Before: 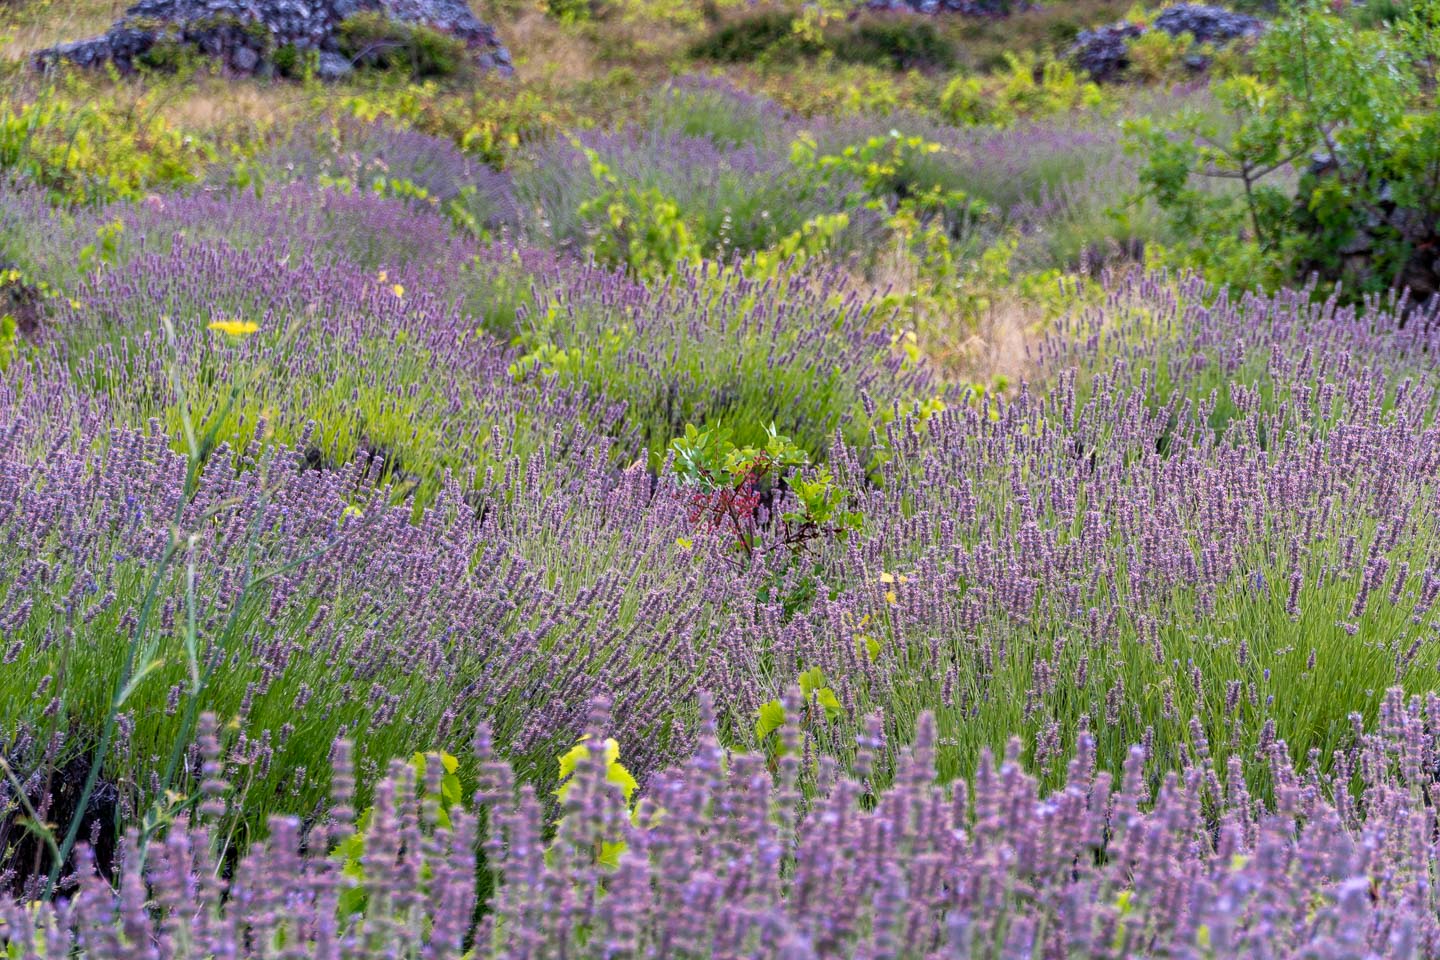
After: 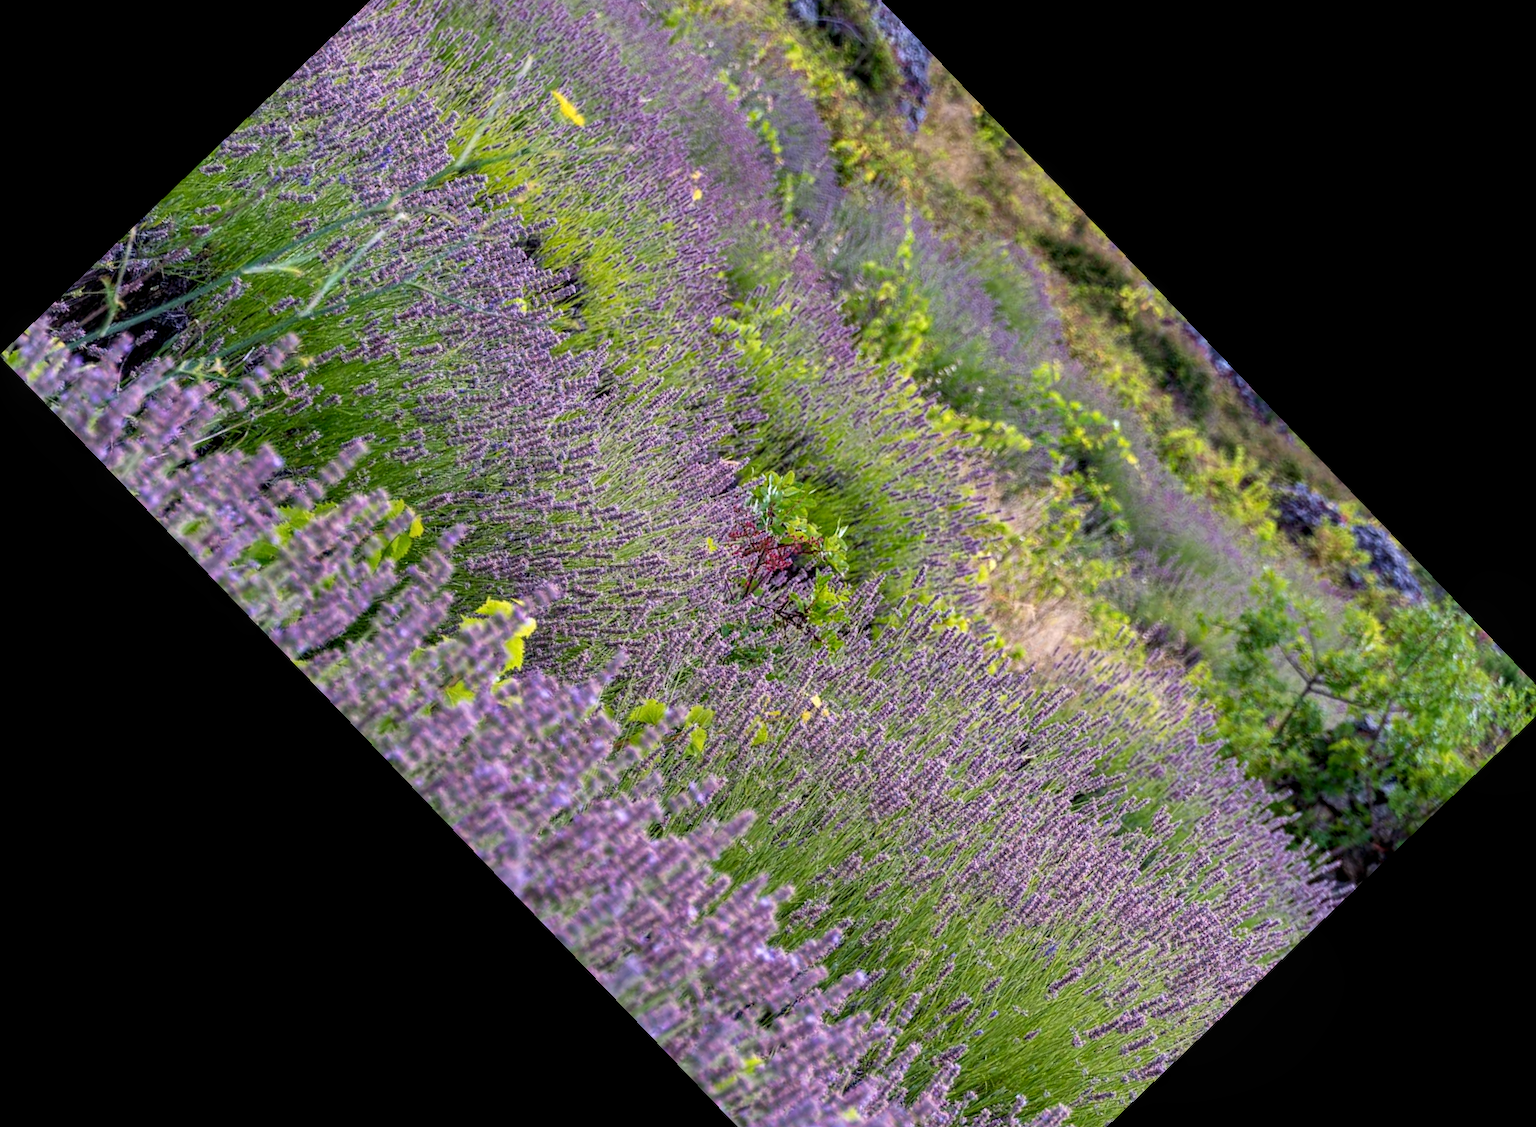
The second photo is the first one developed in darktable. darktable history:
crop and rotate: angle -46.26°, top 16.234%, right 0.912%, bottom 11.704%
local contrast: on, module defaults
